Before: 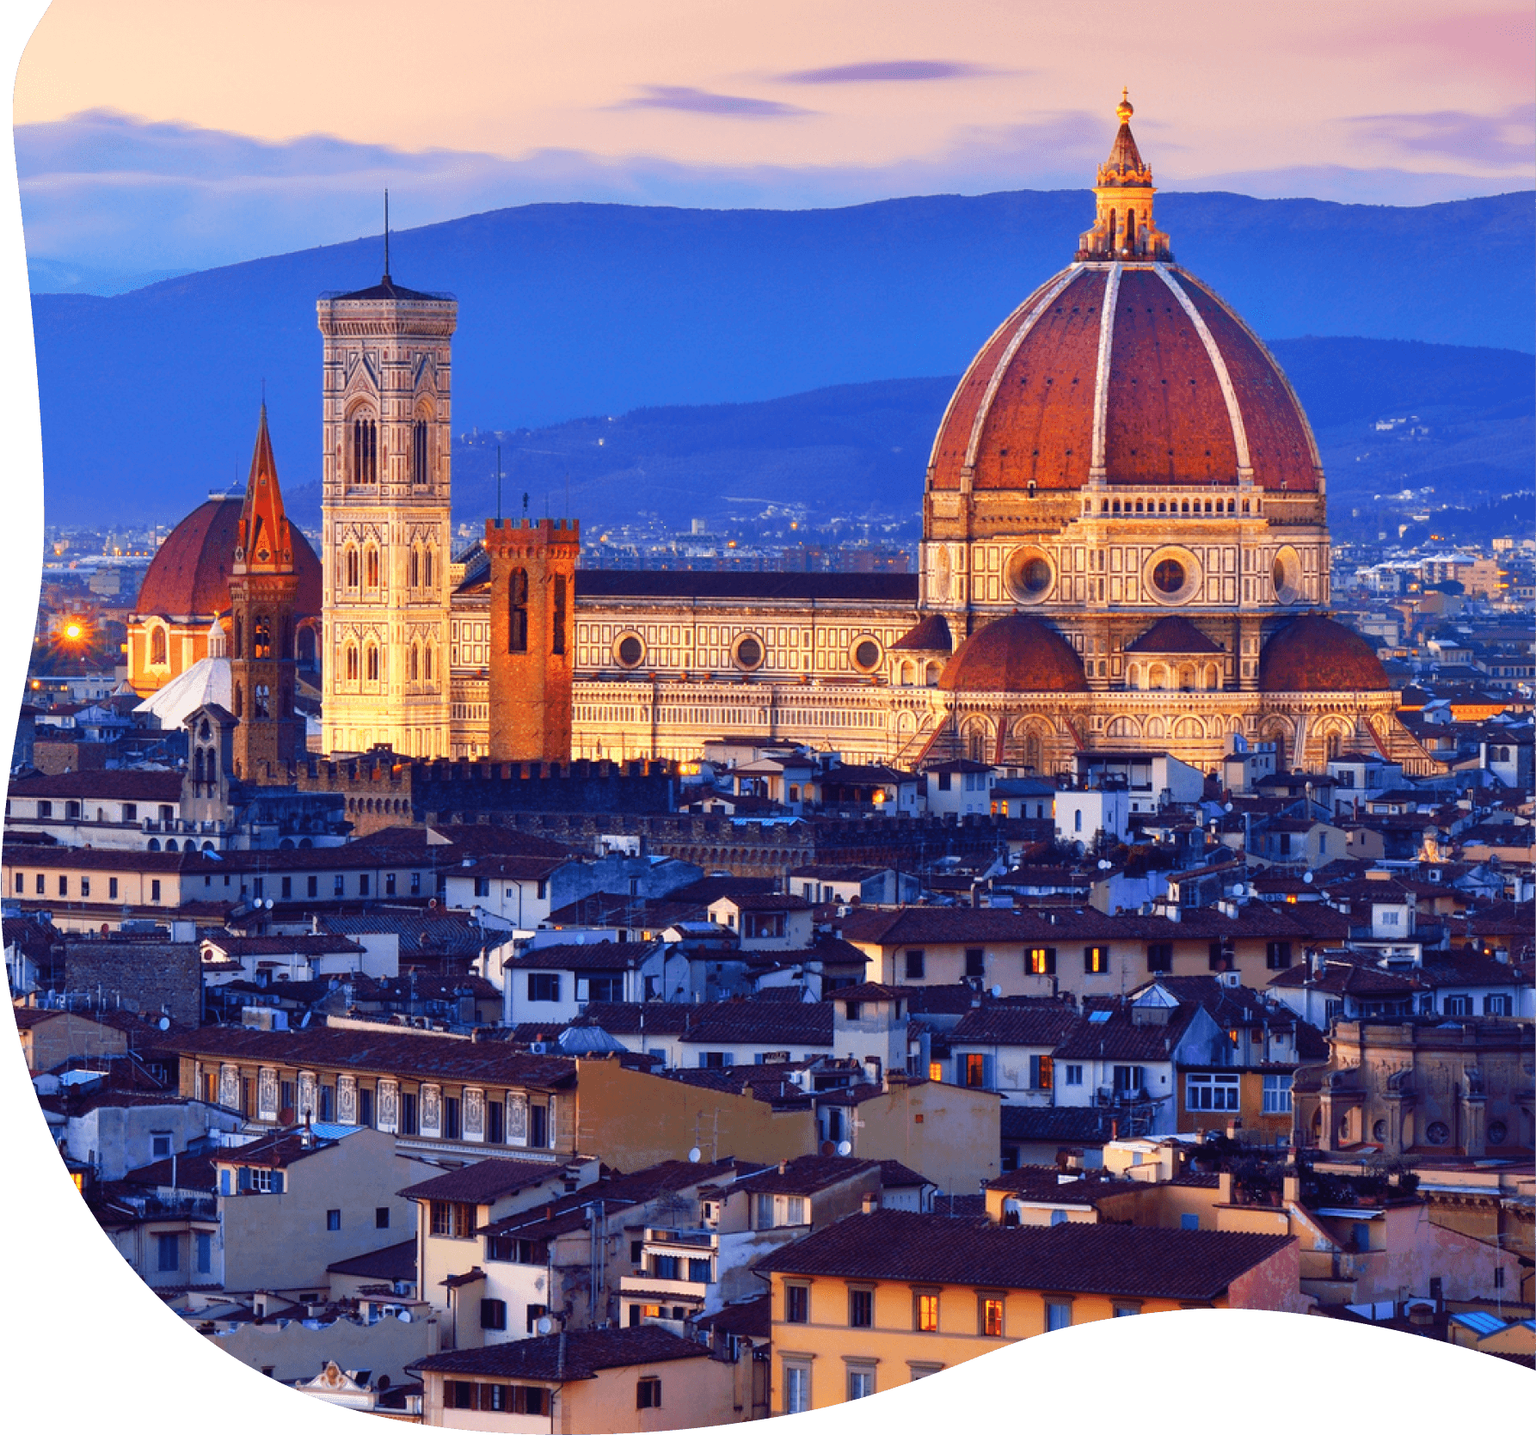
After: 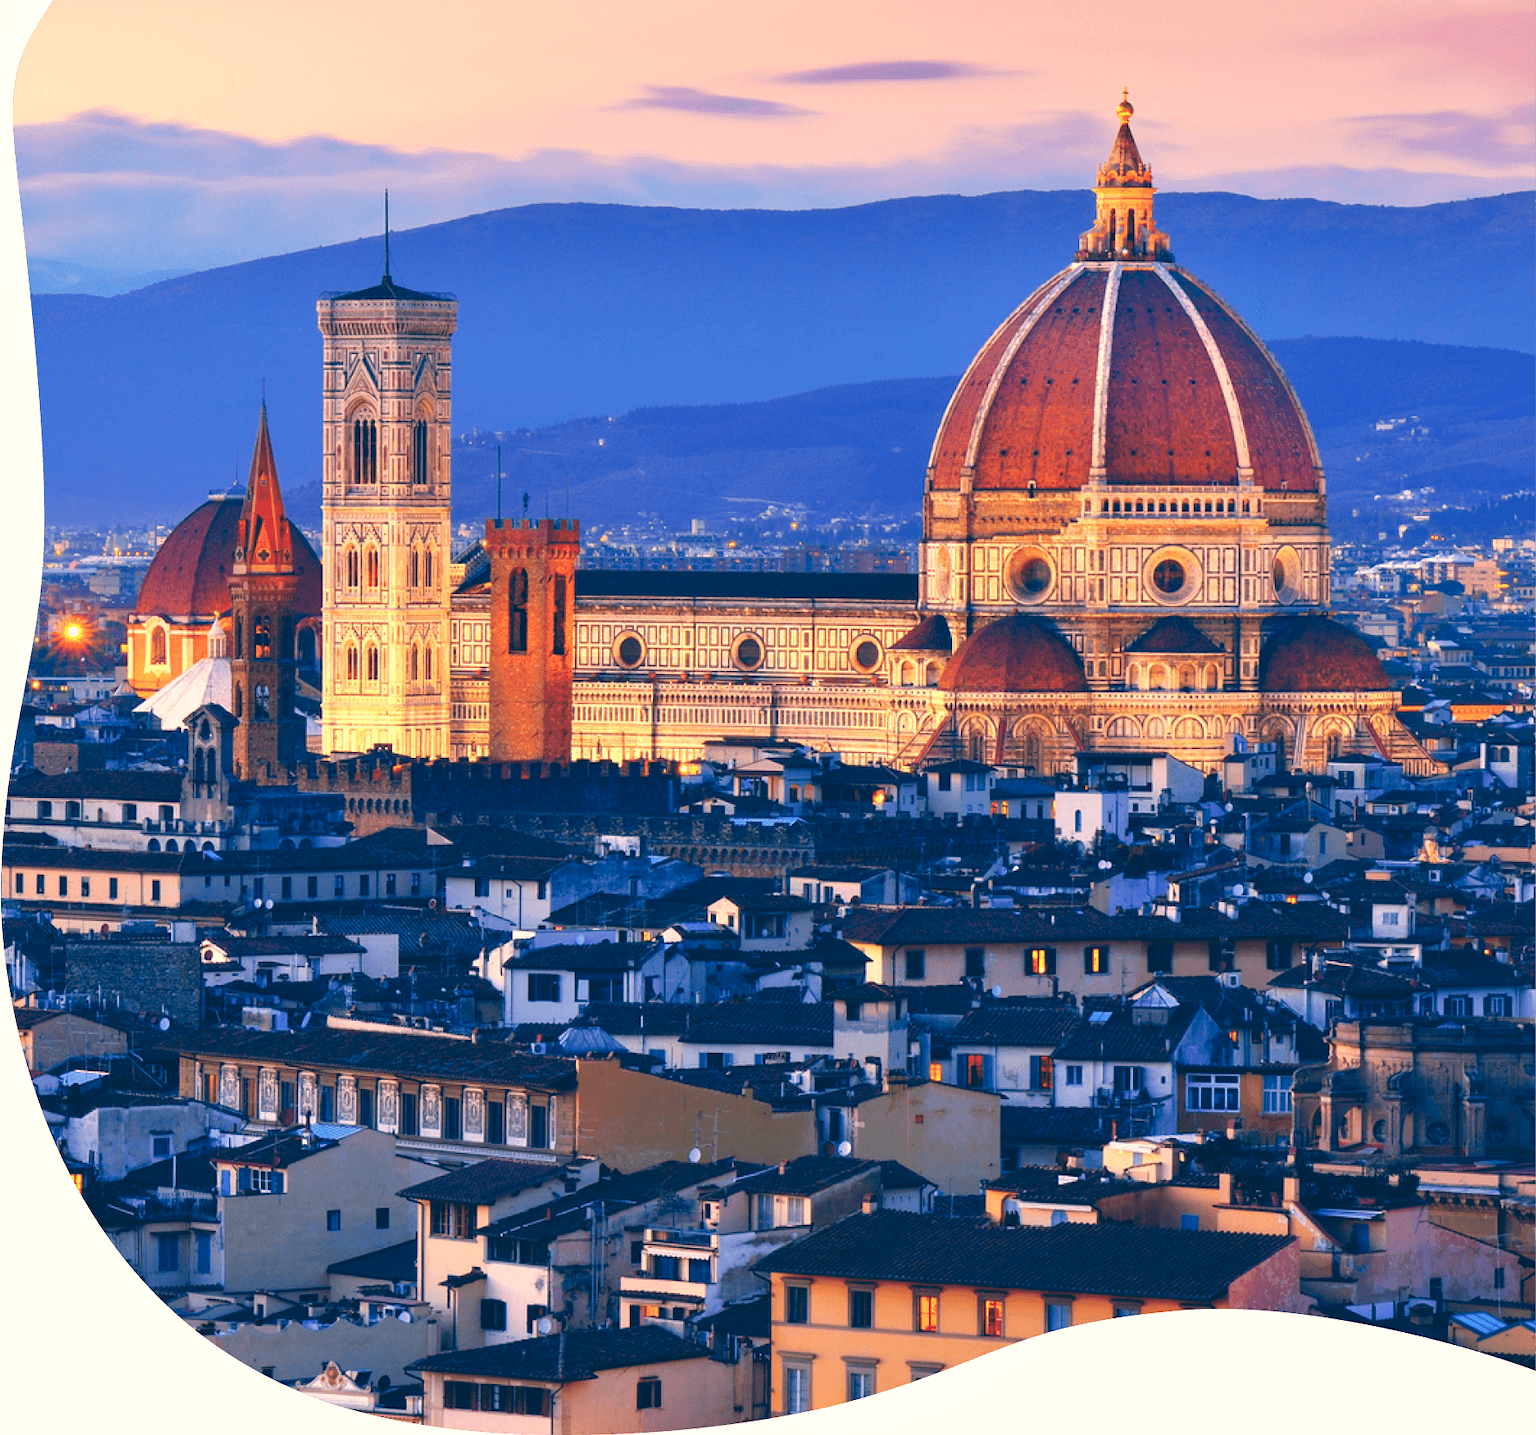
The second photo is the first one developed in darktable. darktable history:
contrast equalizer: octaves 7, y [[0.6 ×6], [0.55 ×6], [0 ×6], [0 ×6], [0 ×6]], mix 0.15
color balance: lift [1.006, 0.985, 1.002, 1.015], gamma [1, 0.953, 1.008, 1.047], gain [1.076, 1.13, 1.004, 0.87]
